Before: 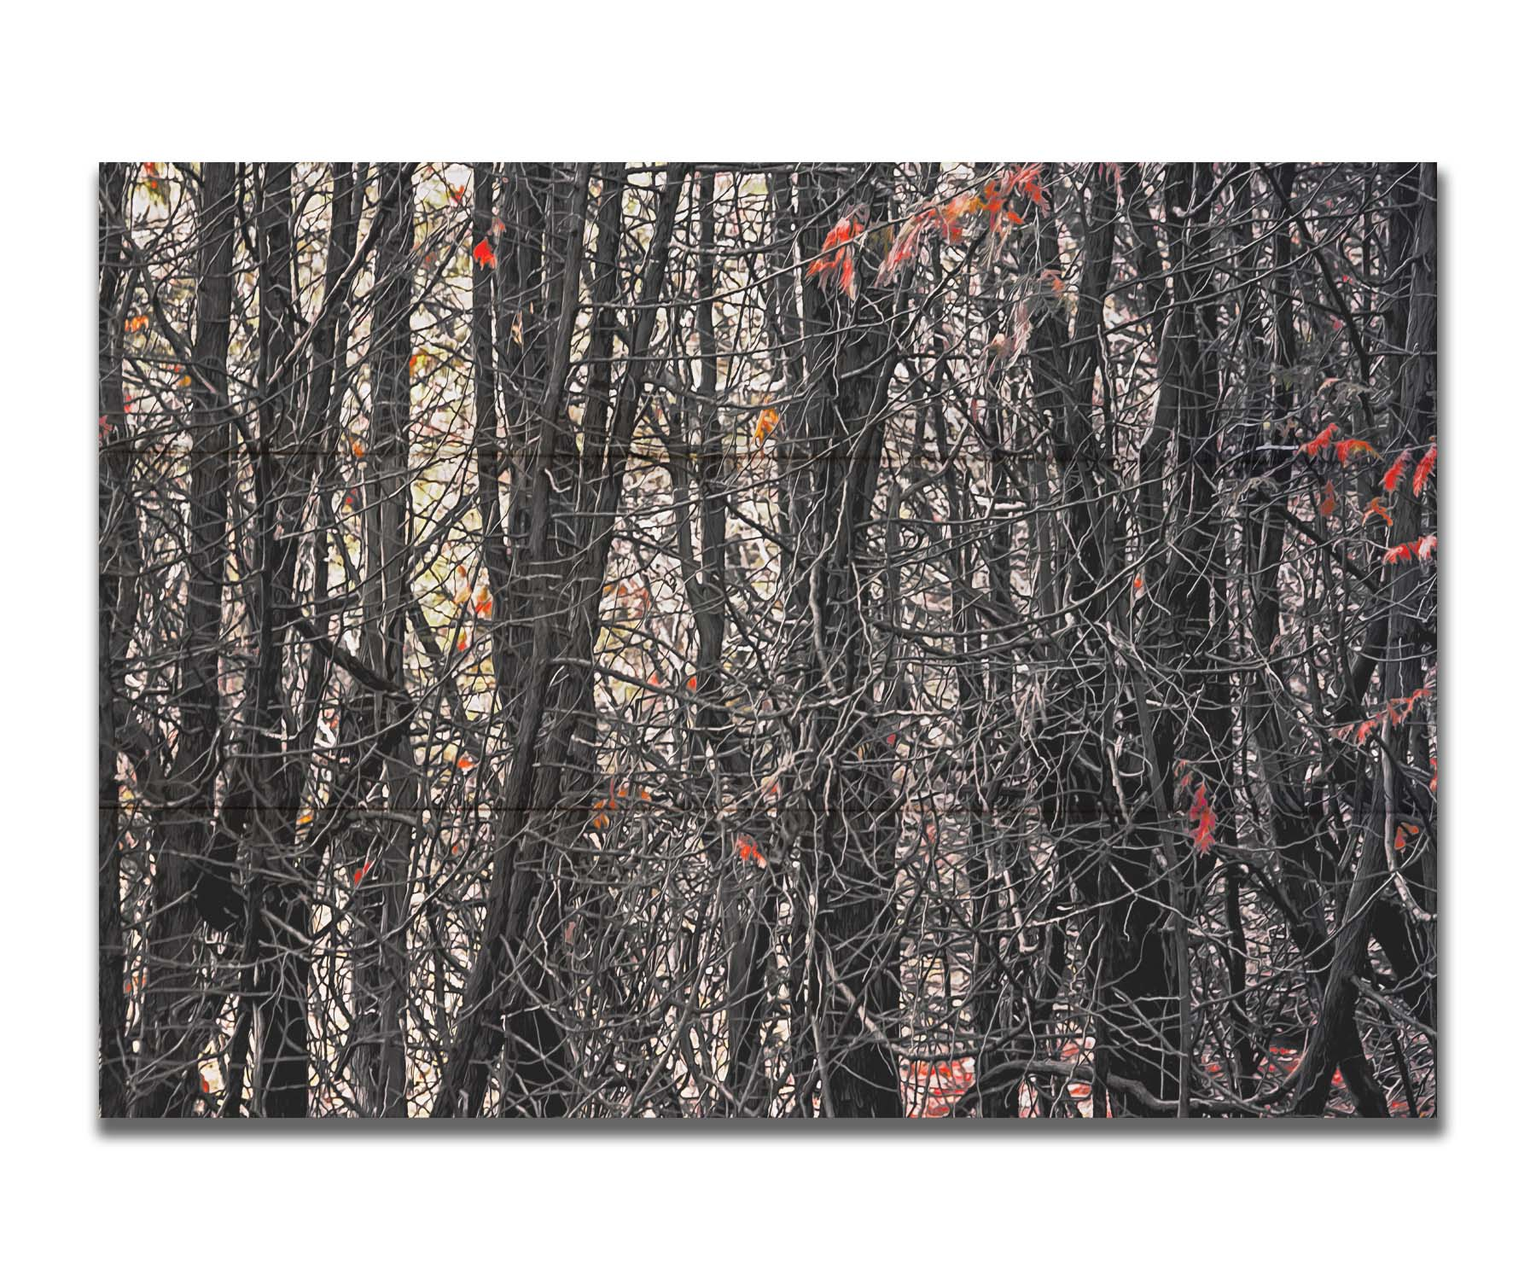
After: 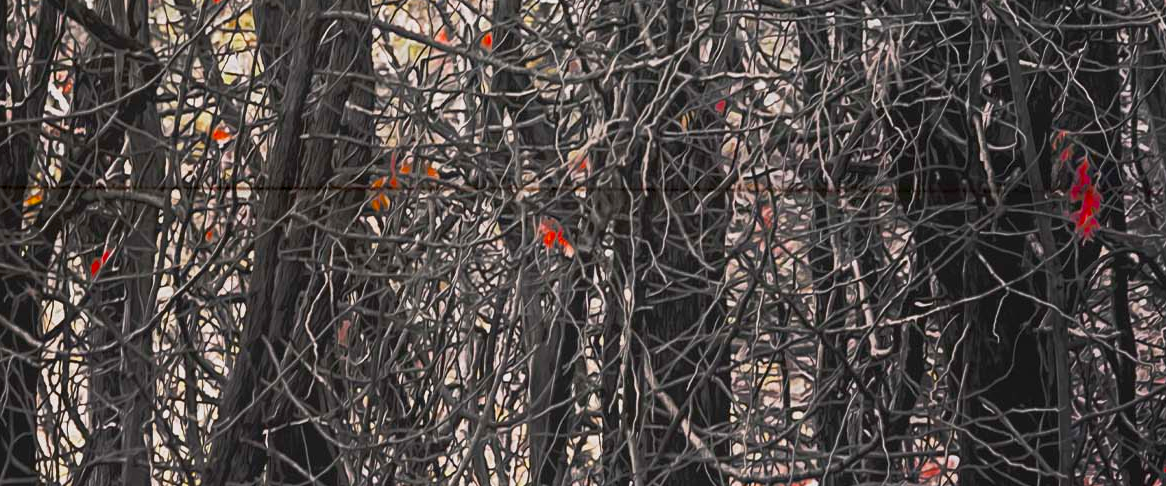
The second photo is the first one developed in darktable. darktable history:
crop: left 18.012%, top 50.728%, right 17.173%, bottom 16.806%
color balance rgb: global offset › luminance -0.499%, perceptual saturation grading › global saturation 25.754%, global vibrance -16.599%, contrast -6.289%
shadows and highlights: shadows -68.17, highlights 33.74, soften with gaussian
contrast brightness saturation: contrast 0.04, saturation 0.073
